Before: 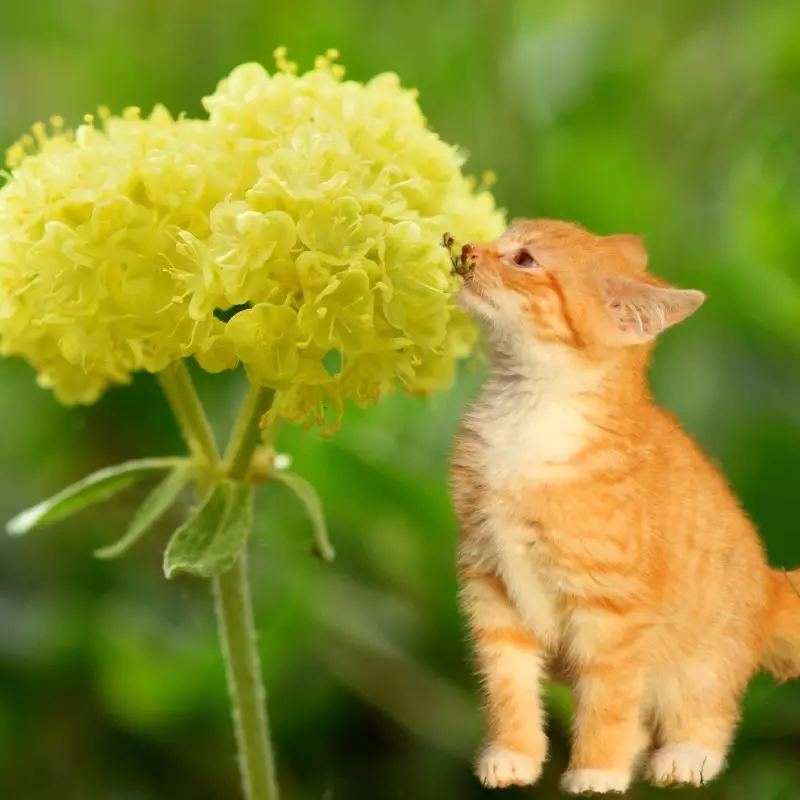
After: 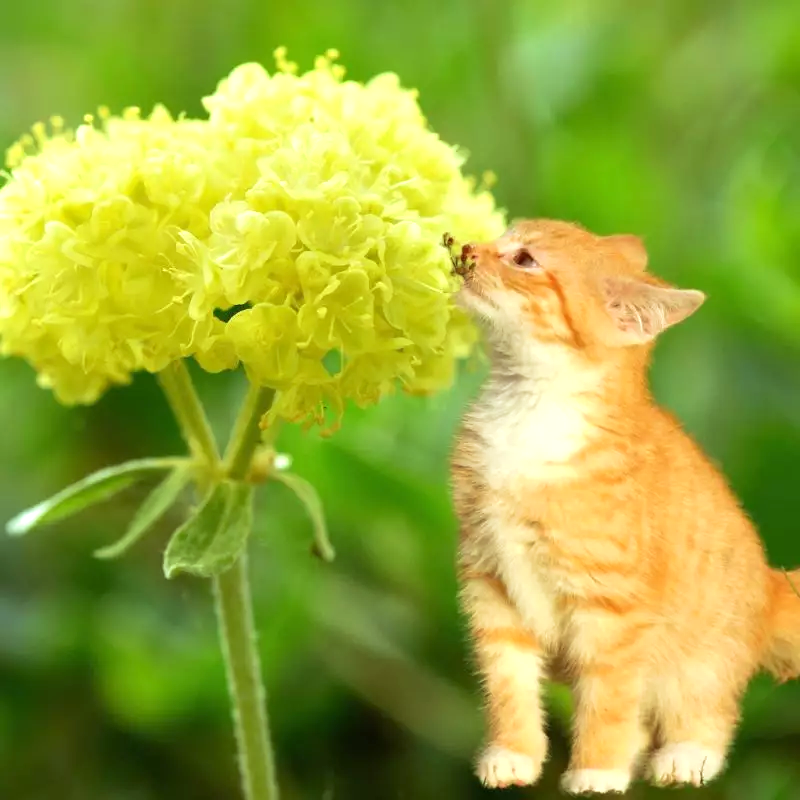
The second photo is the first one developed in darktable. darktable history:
exposure: exposure 0.515 EV, compensate highlight preservation false
velvia: on, module defaults
white balance: red 0.925, blue 1.046
